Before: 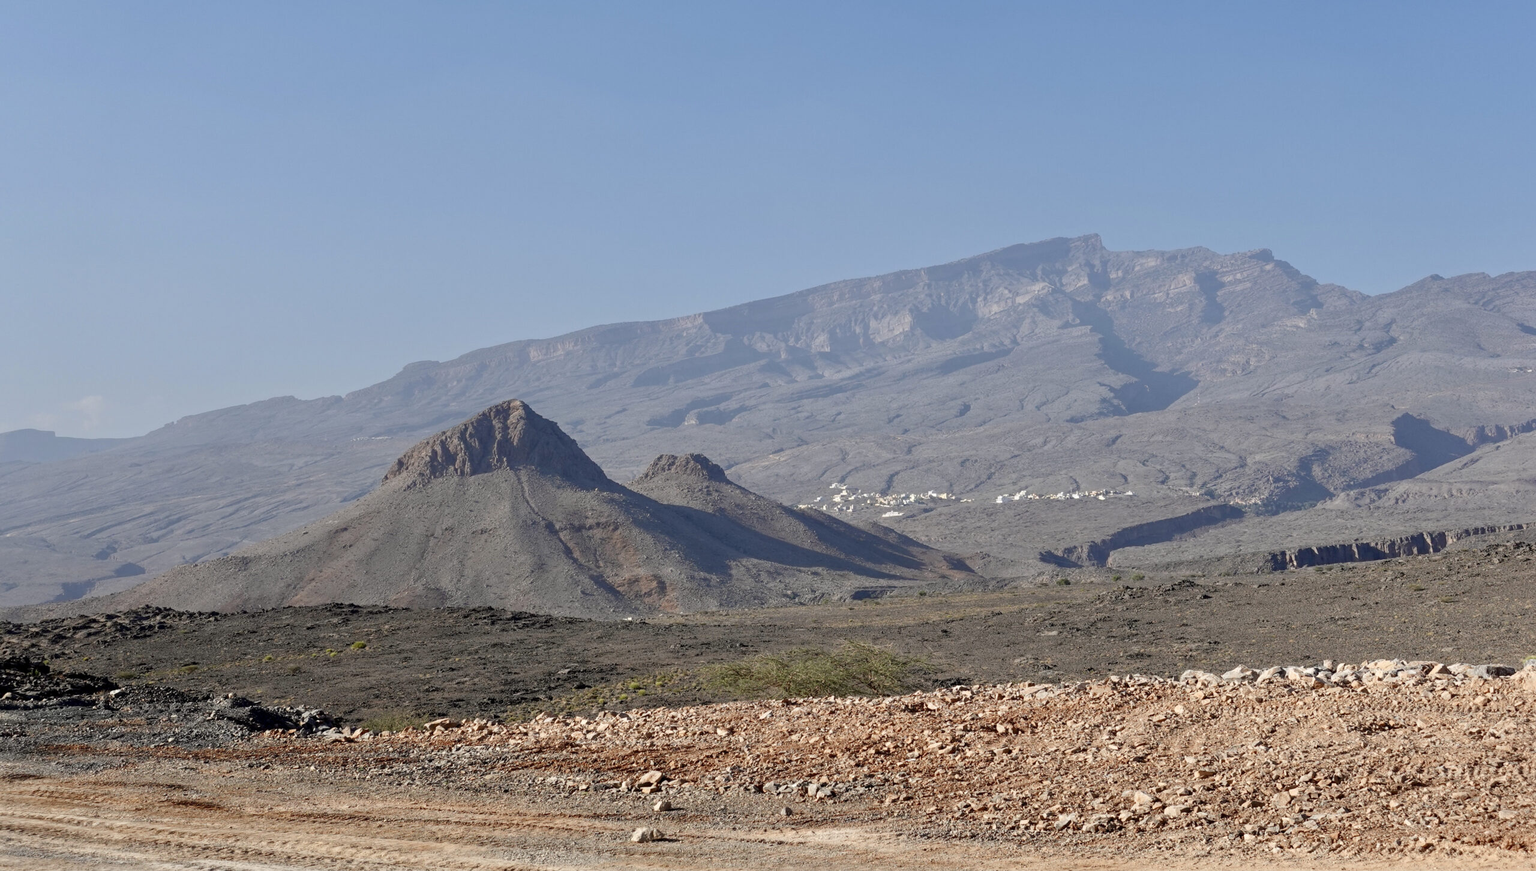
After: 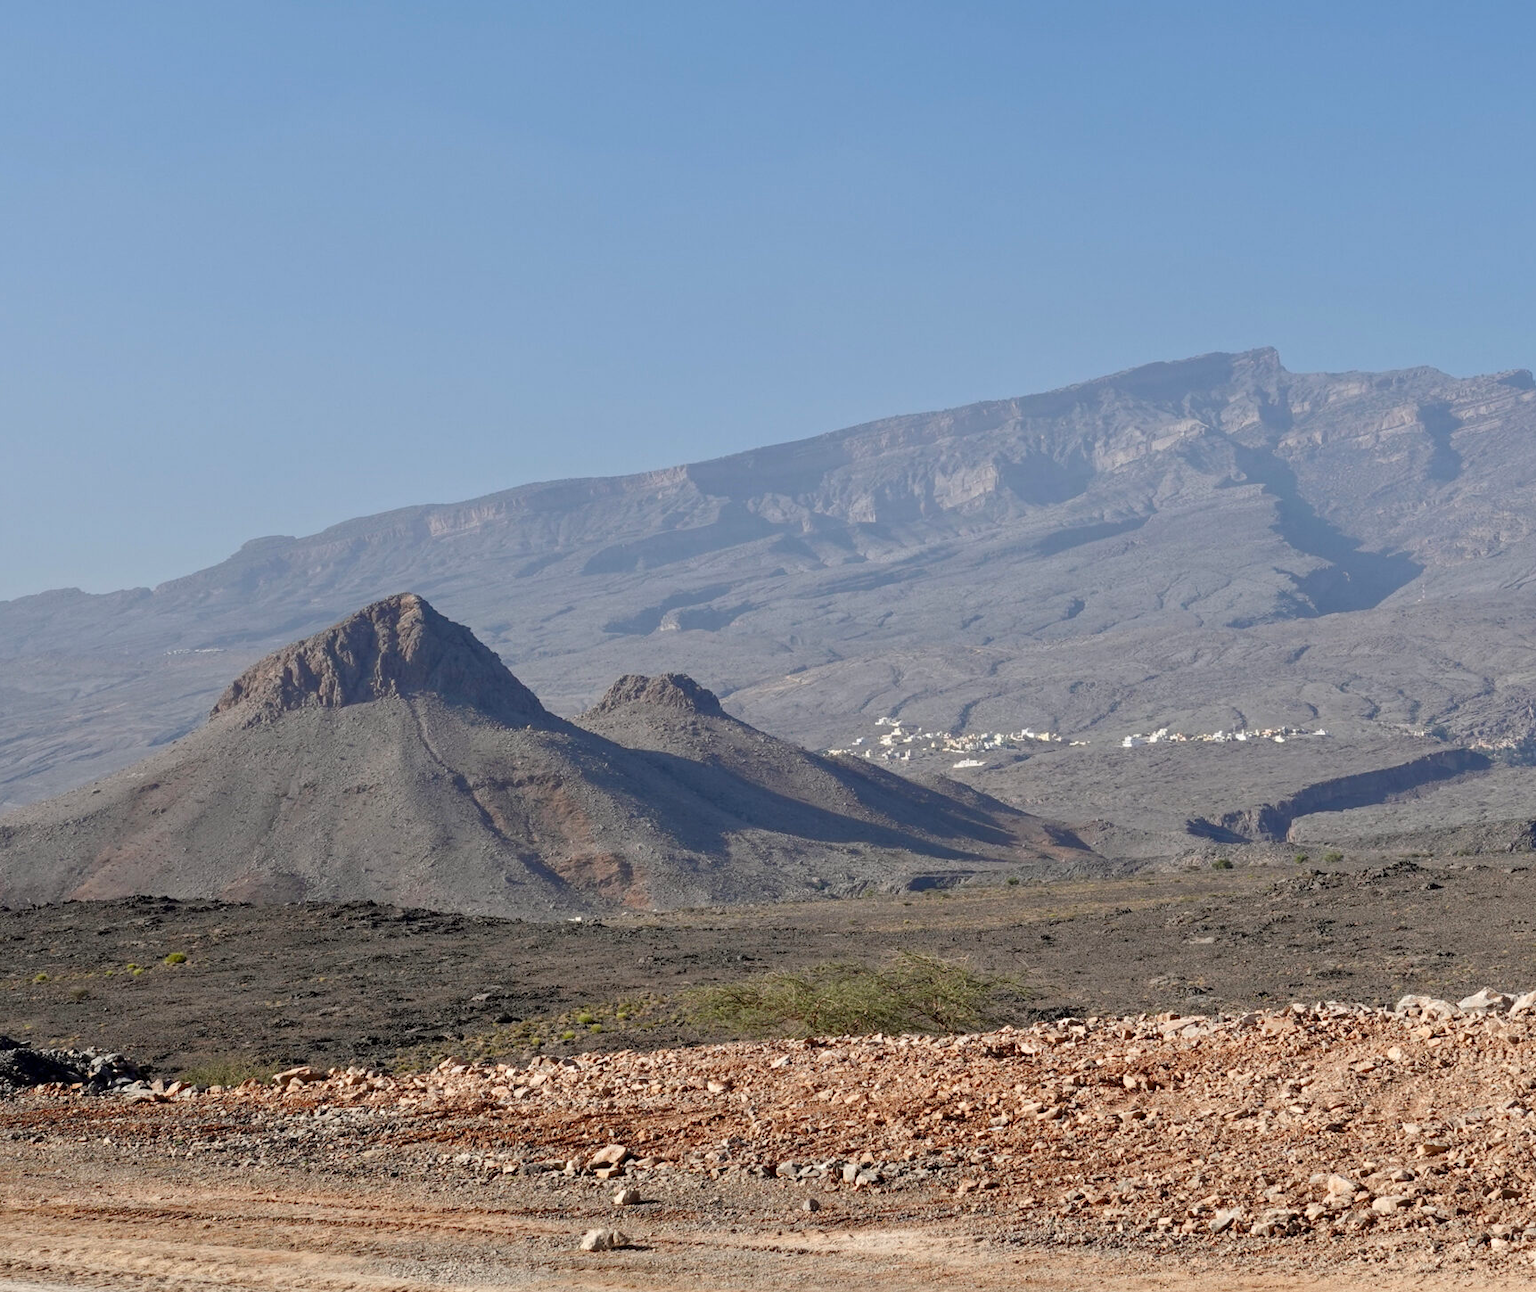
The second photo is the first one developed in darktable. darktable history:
crop and rotate: left 15.669%, right 17.001%
